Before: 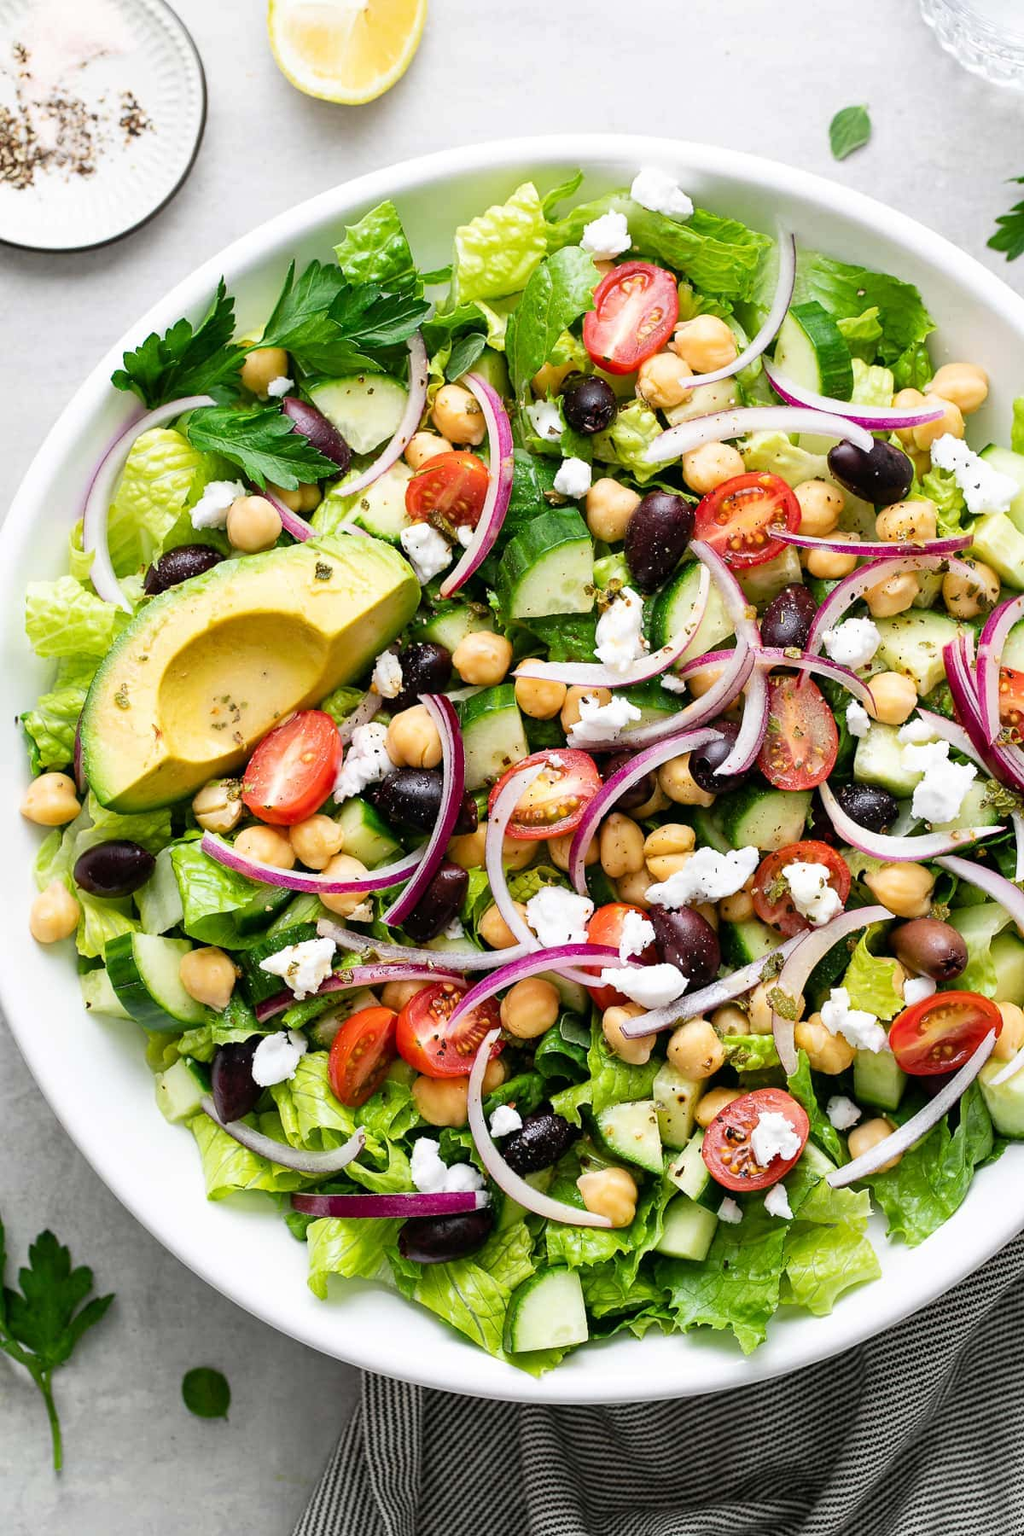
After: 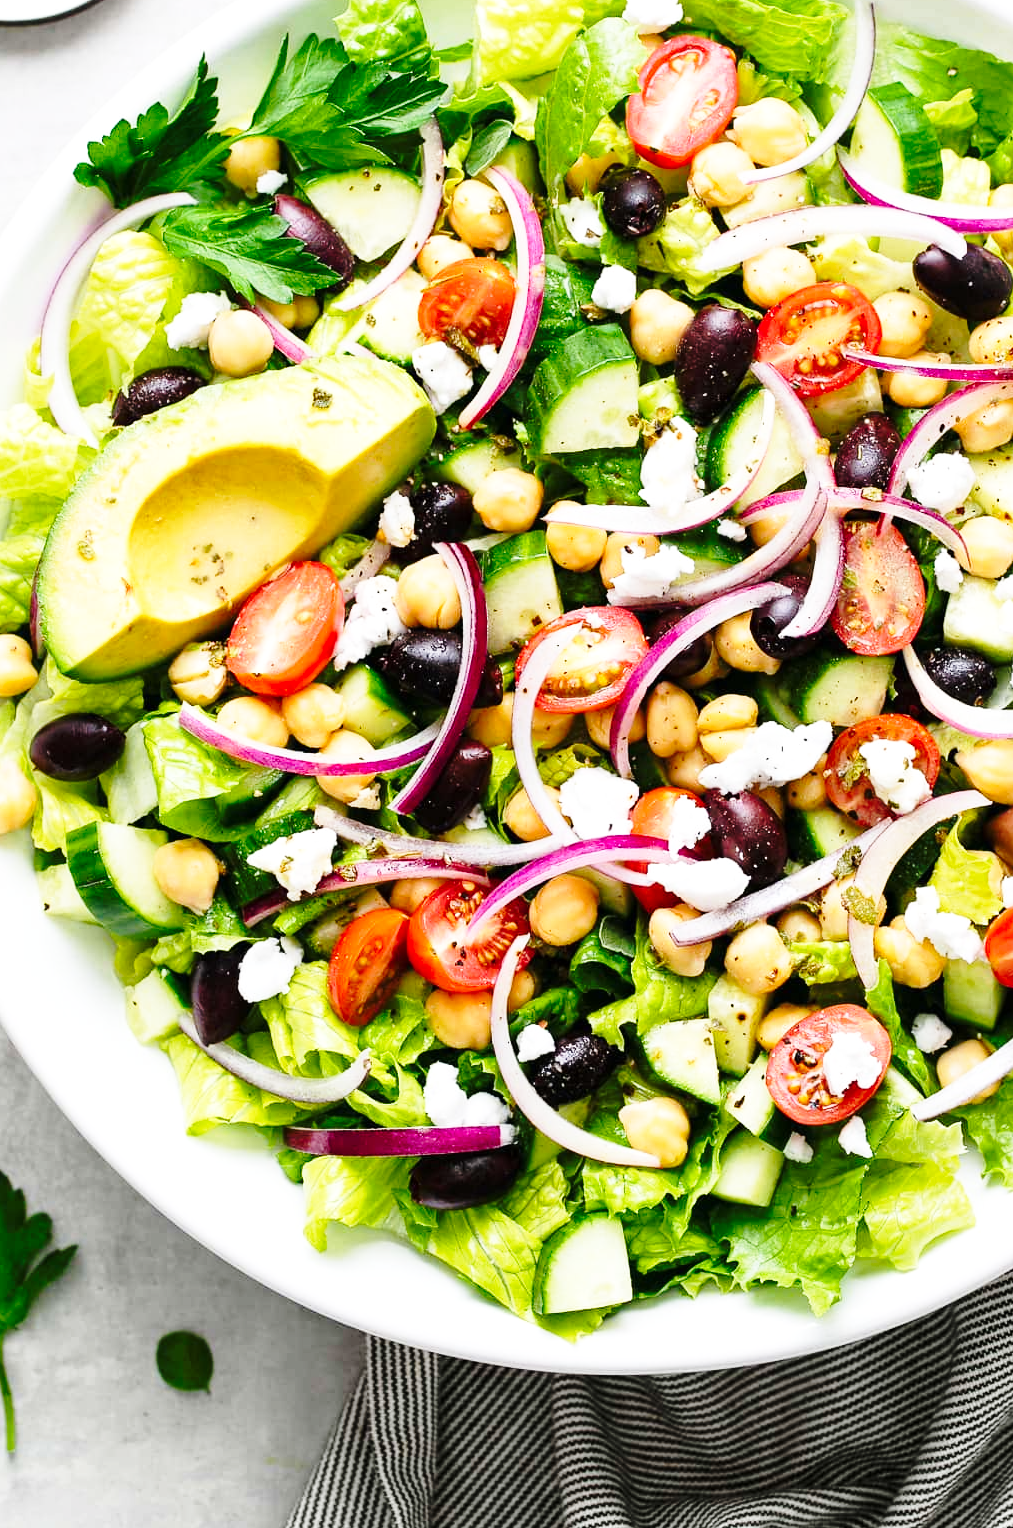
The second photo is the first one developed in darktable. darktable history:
base curve: curves: ch0 [(0, 0) (0.036, 0.037) (0.121, 0.228) (0.46, 0.76) (0.859, 0.983) (1, 1)], preserve colors none
local contrast: mode bilateral grid, contrast 20, coarseness 51, detail 102%, midtone range 0.2
crop and rotate: left 4.832%, top 15.076%, right 10.669%
